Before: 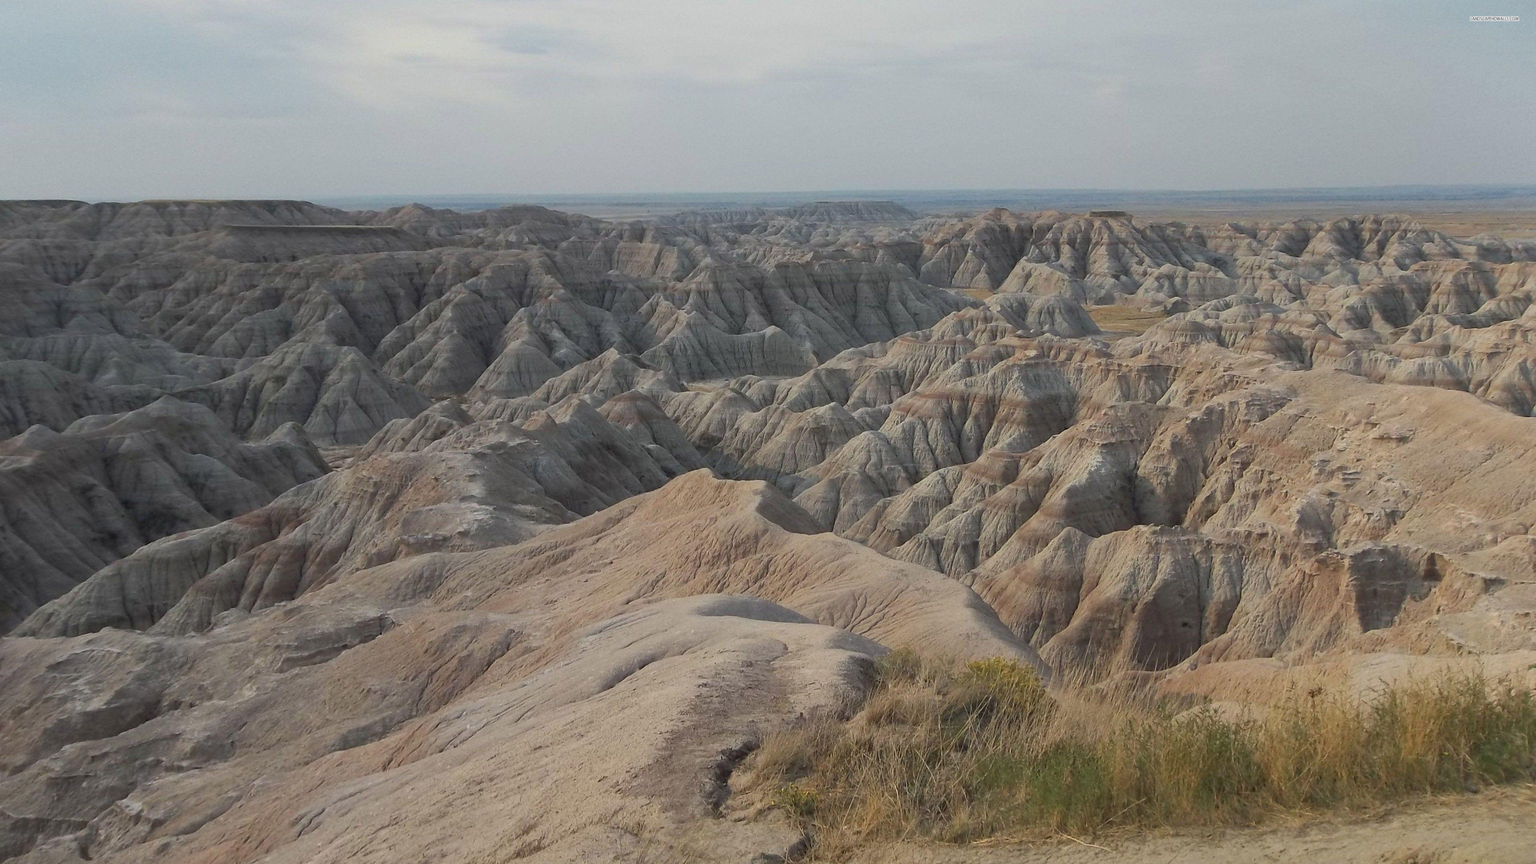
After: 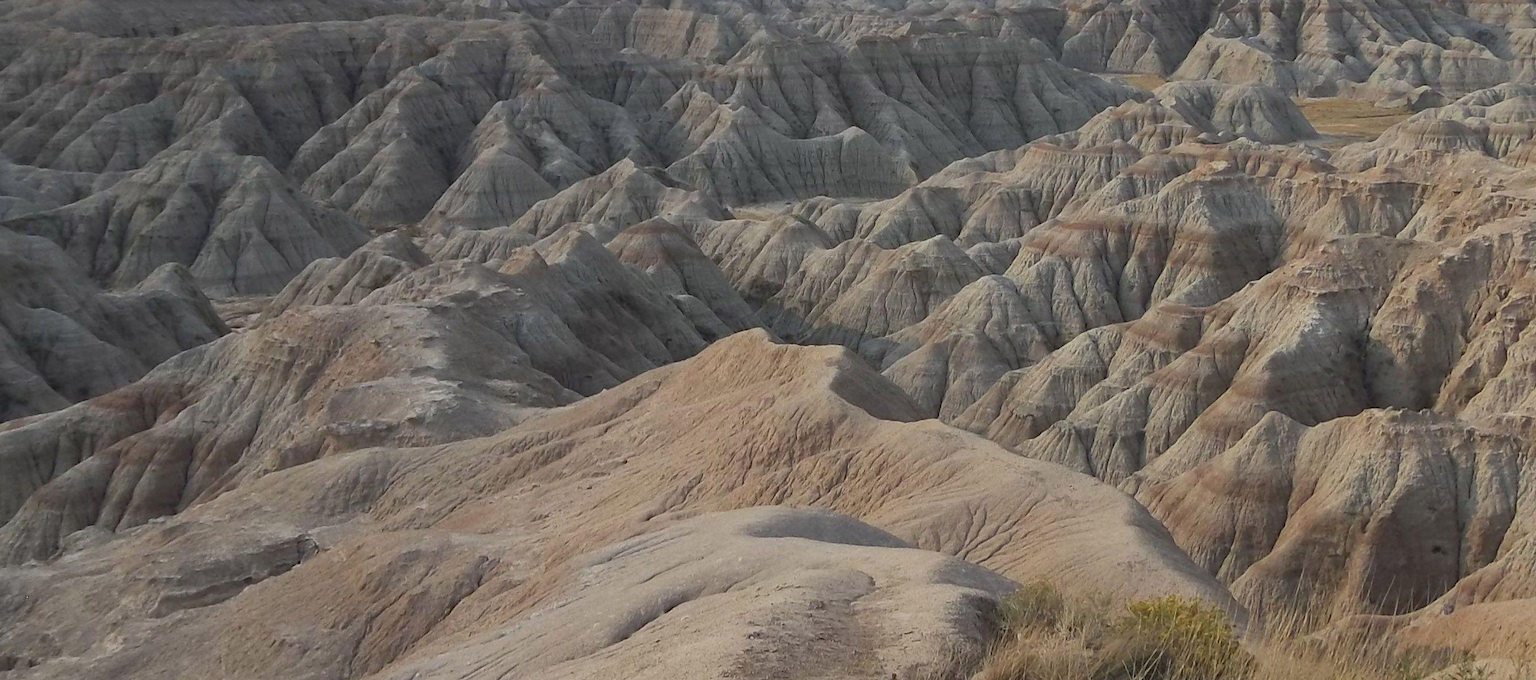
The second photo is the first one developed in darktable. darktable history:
crop: left 11.06%, top 27.376%, right 18.254%, bottom 16.965%
